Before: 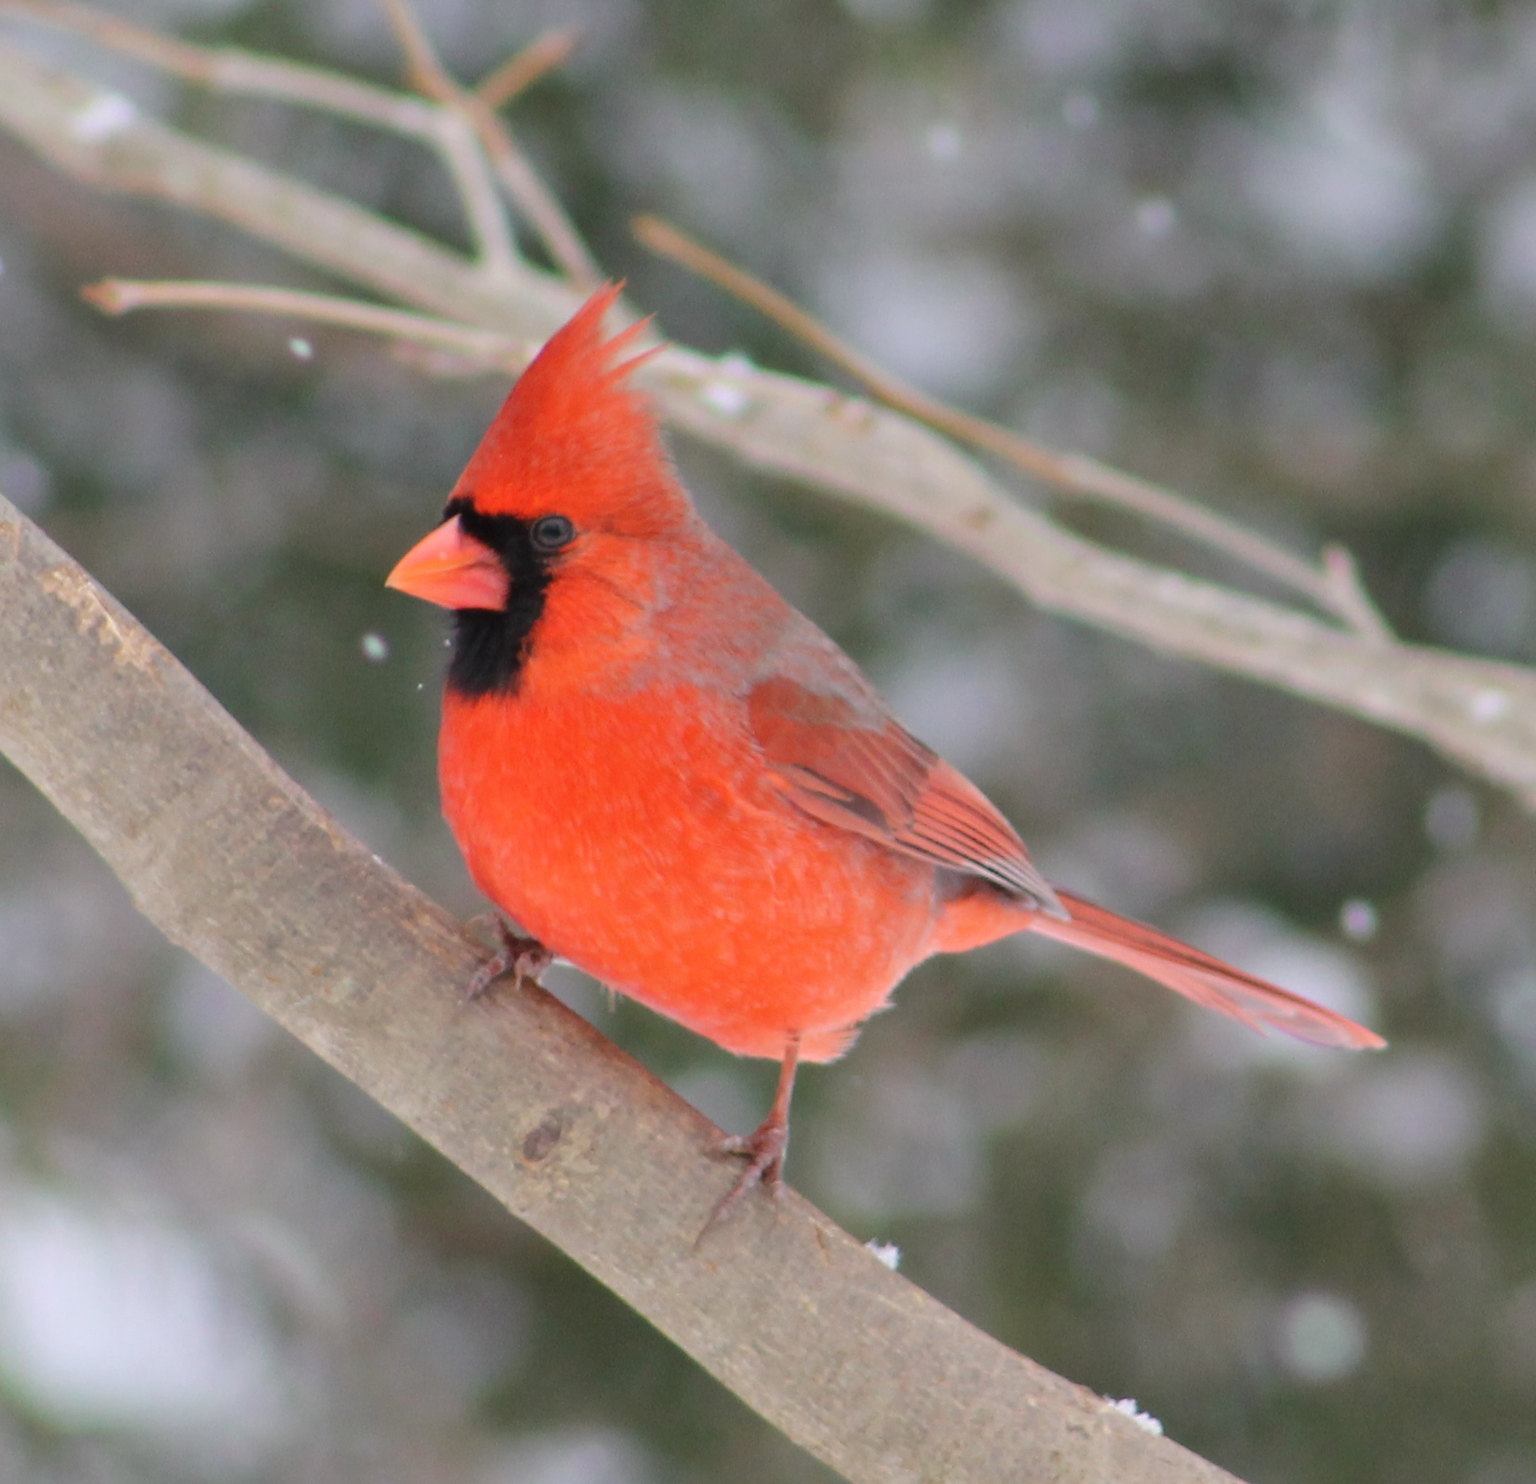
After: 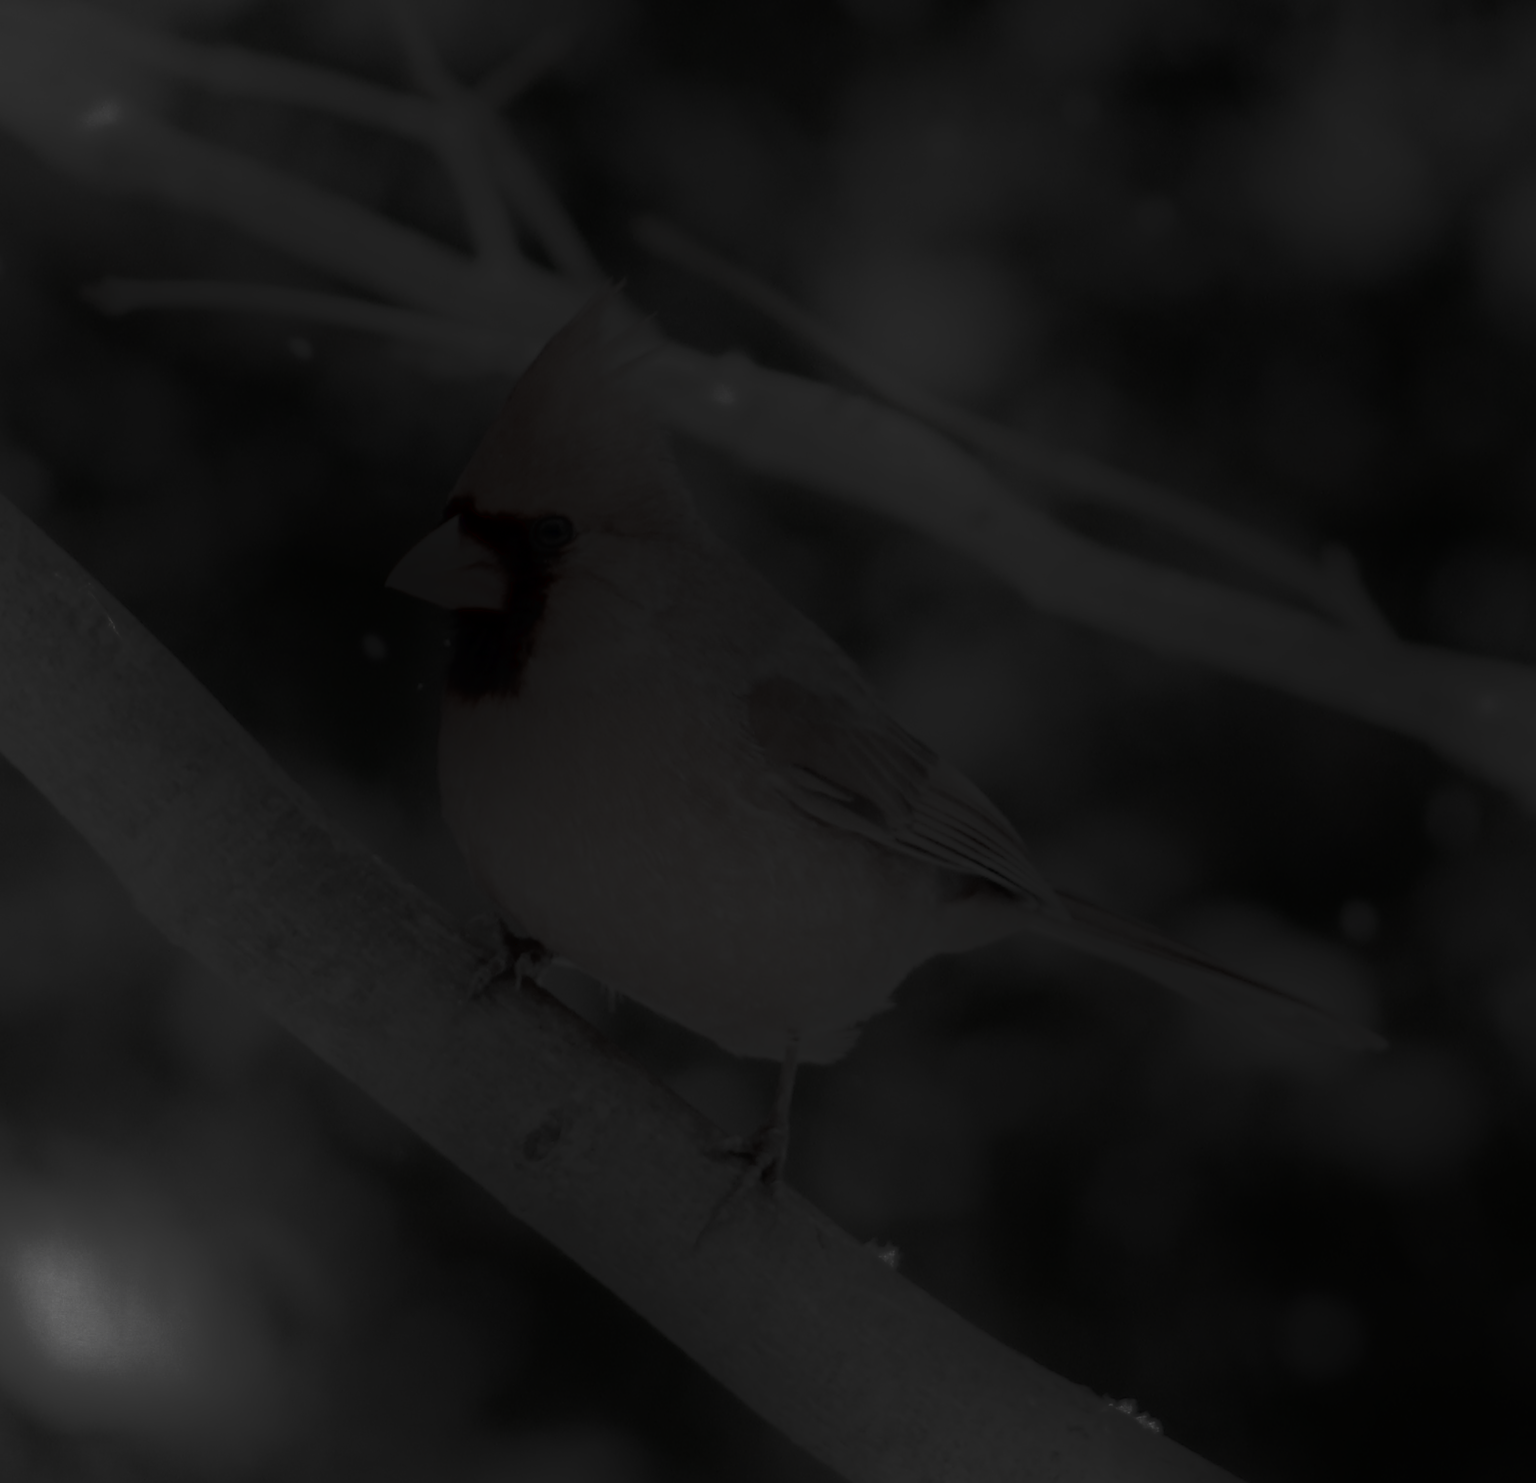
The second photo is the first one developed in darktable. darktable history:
shadows and highlights: shadows -89.15, highlights 89.45, soften with gaussian
tone curve: curves: ch0 [(0, 0) (0.003, 0.032) (0.53, 0.368) (0.901, 0.866) (1, 1)], preserve colors none
contrast brightness saturation: contrast 0.024, brightness -0.981, saturation -0.982
